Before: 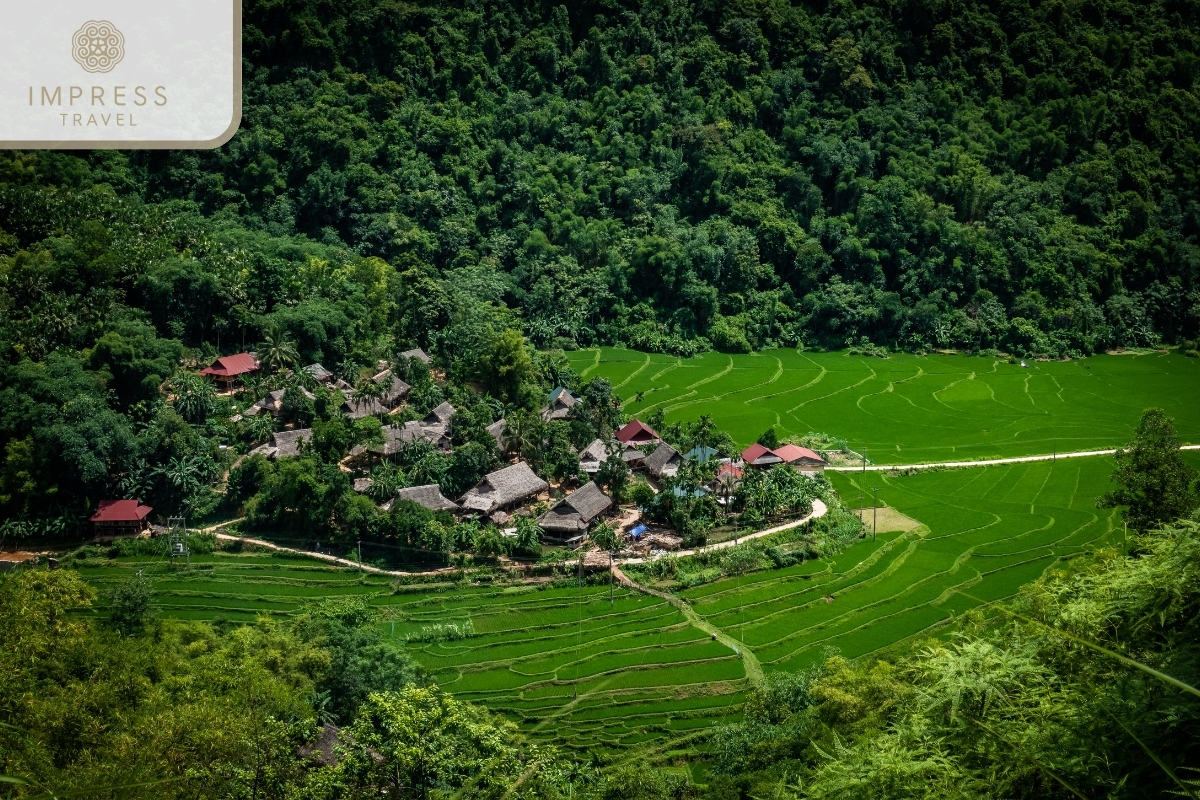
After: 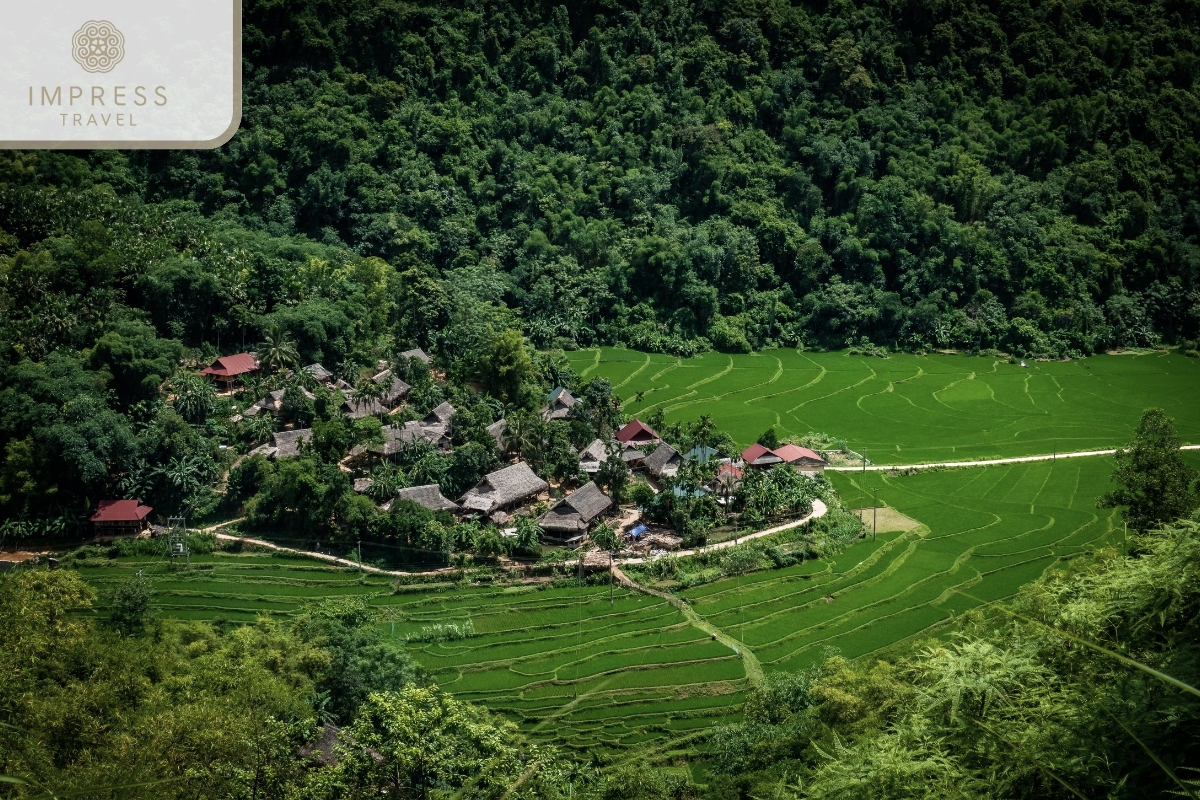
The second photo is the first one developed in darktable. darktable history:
contrast brightness saturation: saturation -0.17
